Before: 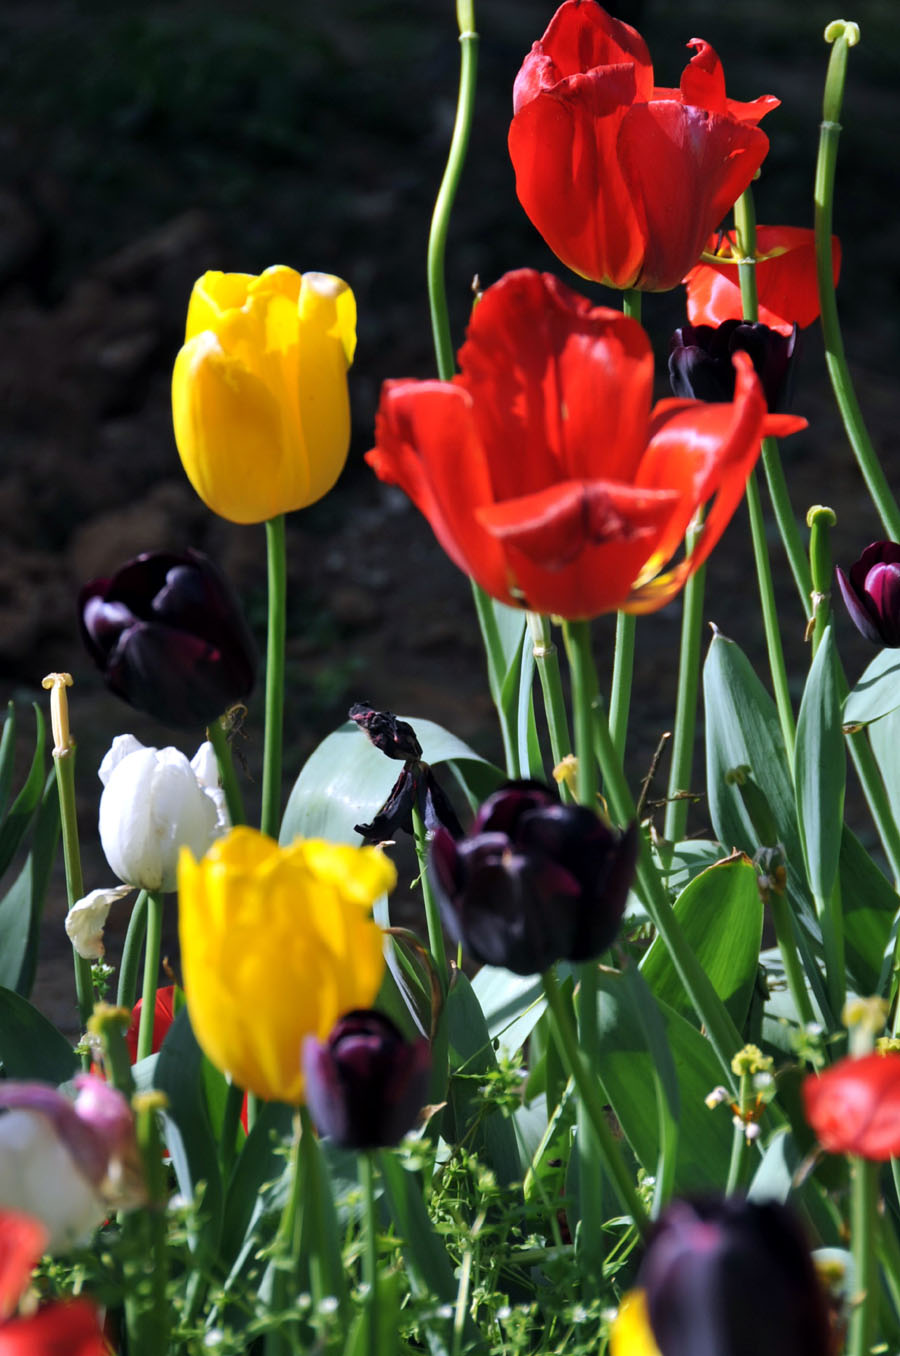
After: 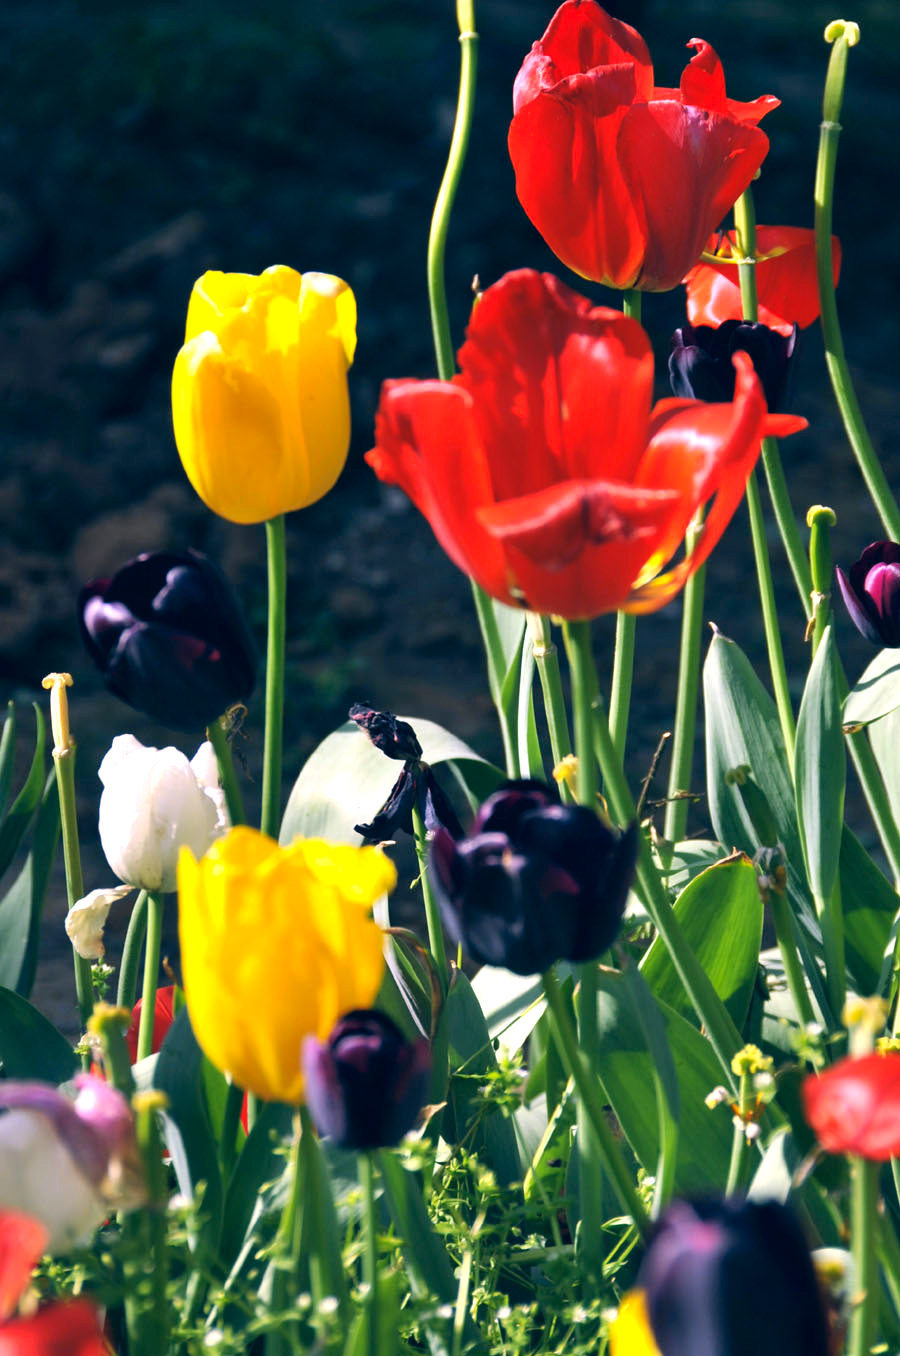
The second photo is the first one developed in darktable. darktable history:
exposure: exposure 0.556 EV, compensate highlight preservation false
color correction: highlights a* 10.32, highlights b* 14.66, shadows a* -9.59, shadows b* -15.02
